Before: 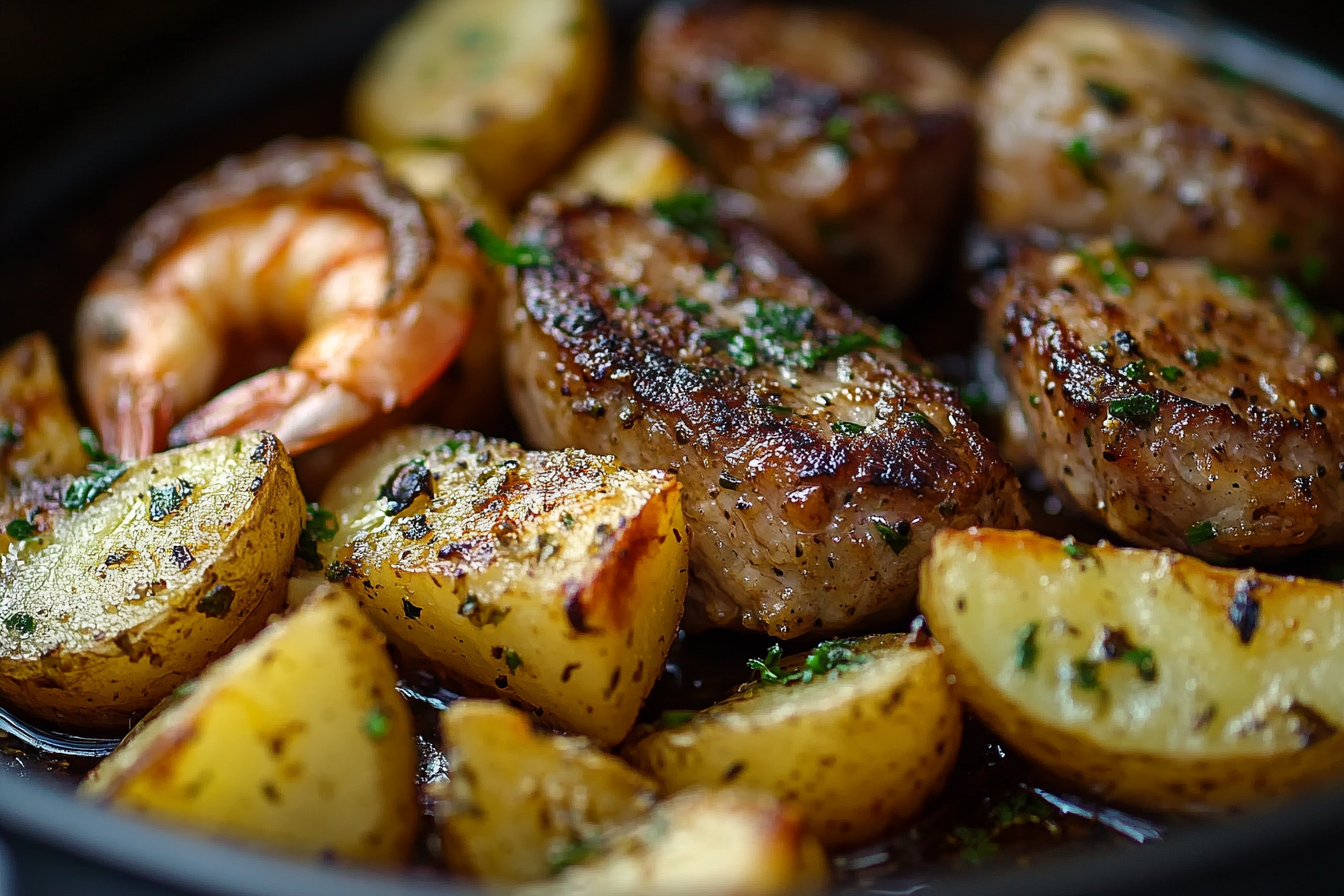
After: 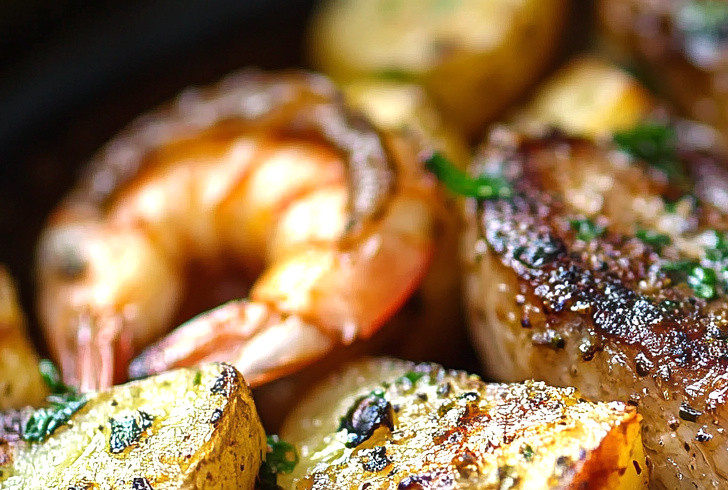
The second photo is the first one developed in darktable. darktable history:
exposure: black level correction 0, exposure 0.692 EV, compensate highlight preservation false
crop and rotate: left 3.028%, top 7.603%, right 42.773%, bottom 37.689%
